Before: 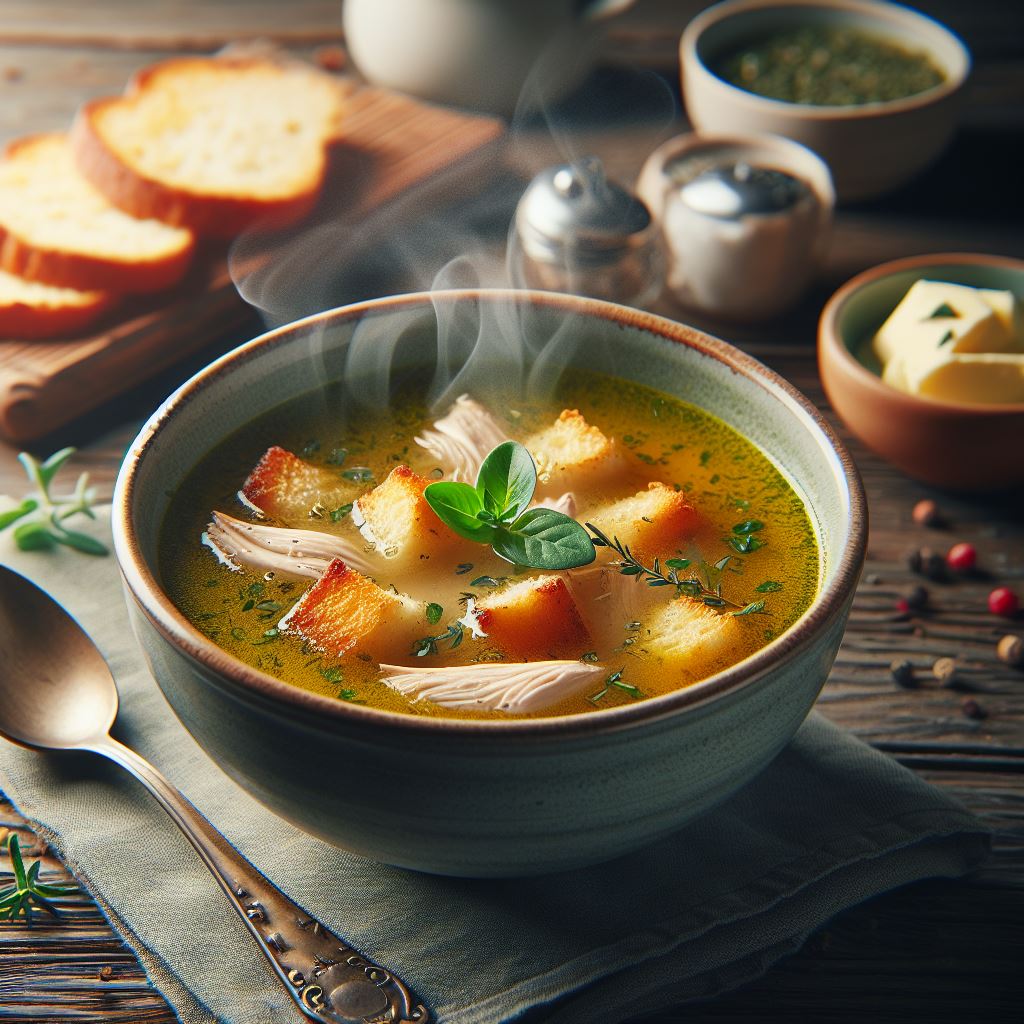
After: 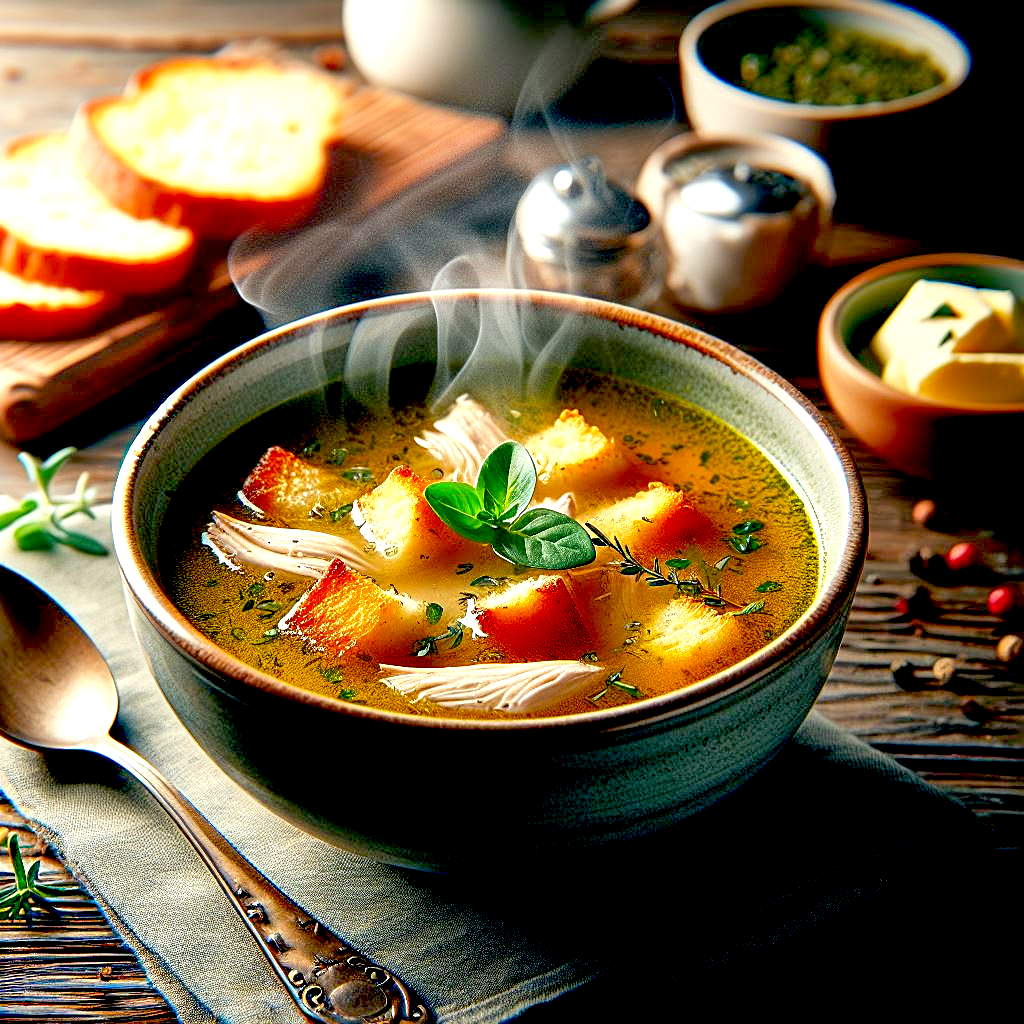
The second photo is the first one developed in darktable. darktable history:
exposure: black level correction 0.036, exposure 0.907 EV, compensate exposure bias true, compensate highlight preservation false
local contrast: detail 109%
sharpen: on, module defaults
